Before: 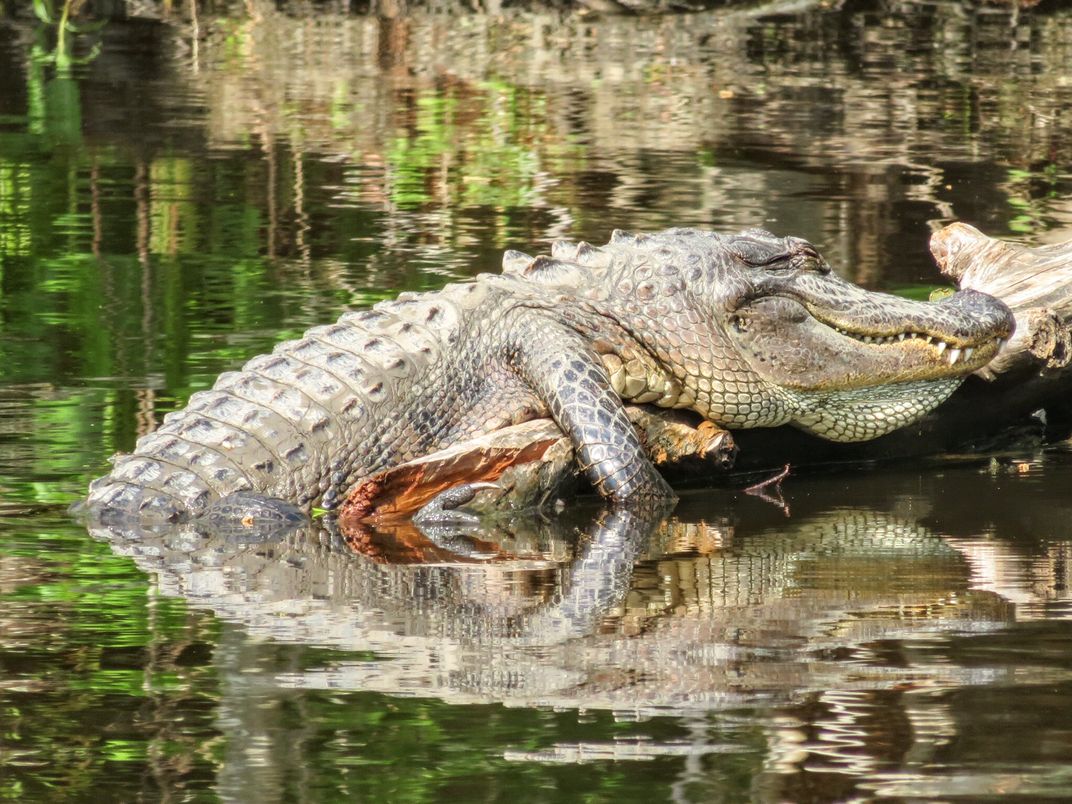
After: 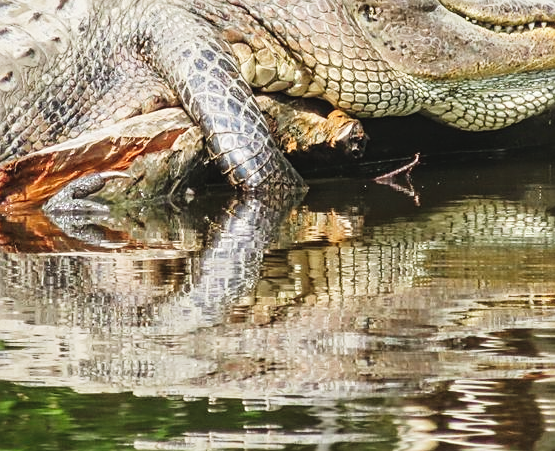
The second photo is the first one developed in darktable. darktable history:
tone curve: curves: ch0 [(0, 0.049) (0.175, 0.178) (0.466, 0.498) (0.715, 0.767) (0.819, 0.851) (1, 0.961)]; ch1 [(0, 0) (0.437, 0.398) (0.476, 0.466) (0.505, 0.505) (0.534, 0.544) (0.595, 0.608) (0.641, 0.643) (1, 1)]; ch2 [(0, 0) (0.359, 0.379) (0.437, 0.44) (0.489, 0.495) (0.518, 0.537) (0.579, 0.579) (1, 1)], preserve colors none
crop: left 34.541%, top 38.72%, right 13.687%, bottom 5.114%
sharpen: on, module defaults
